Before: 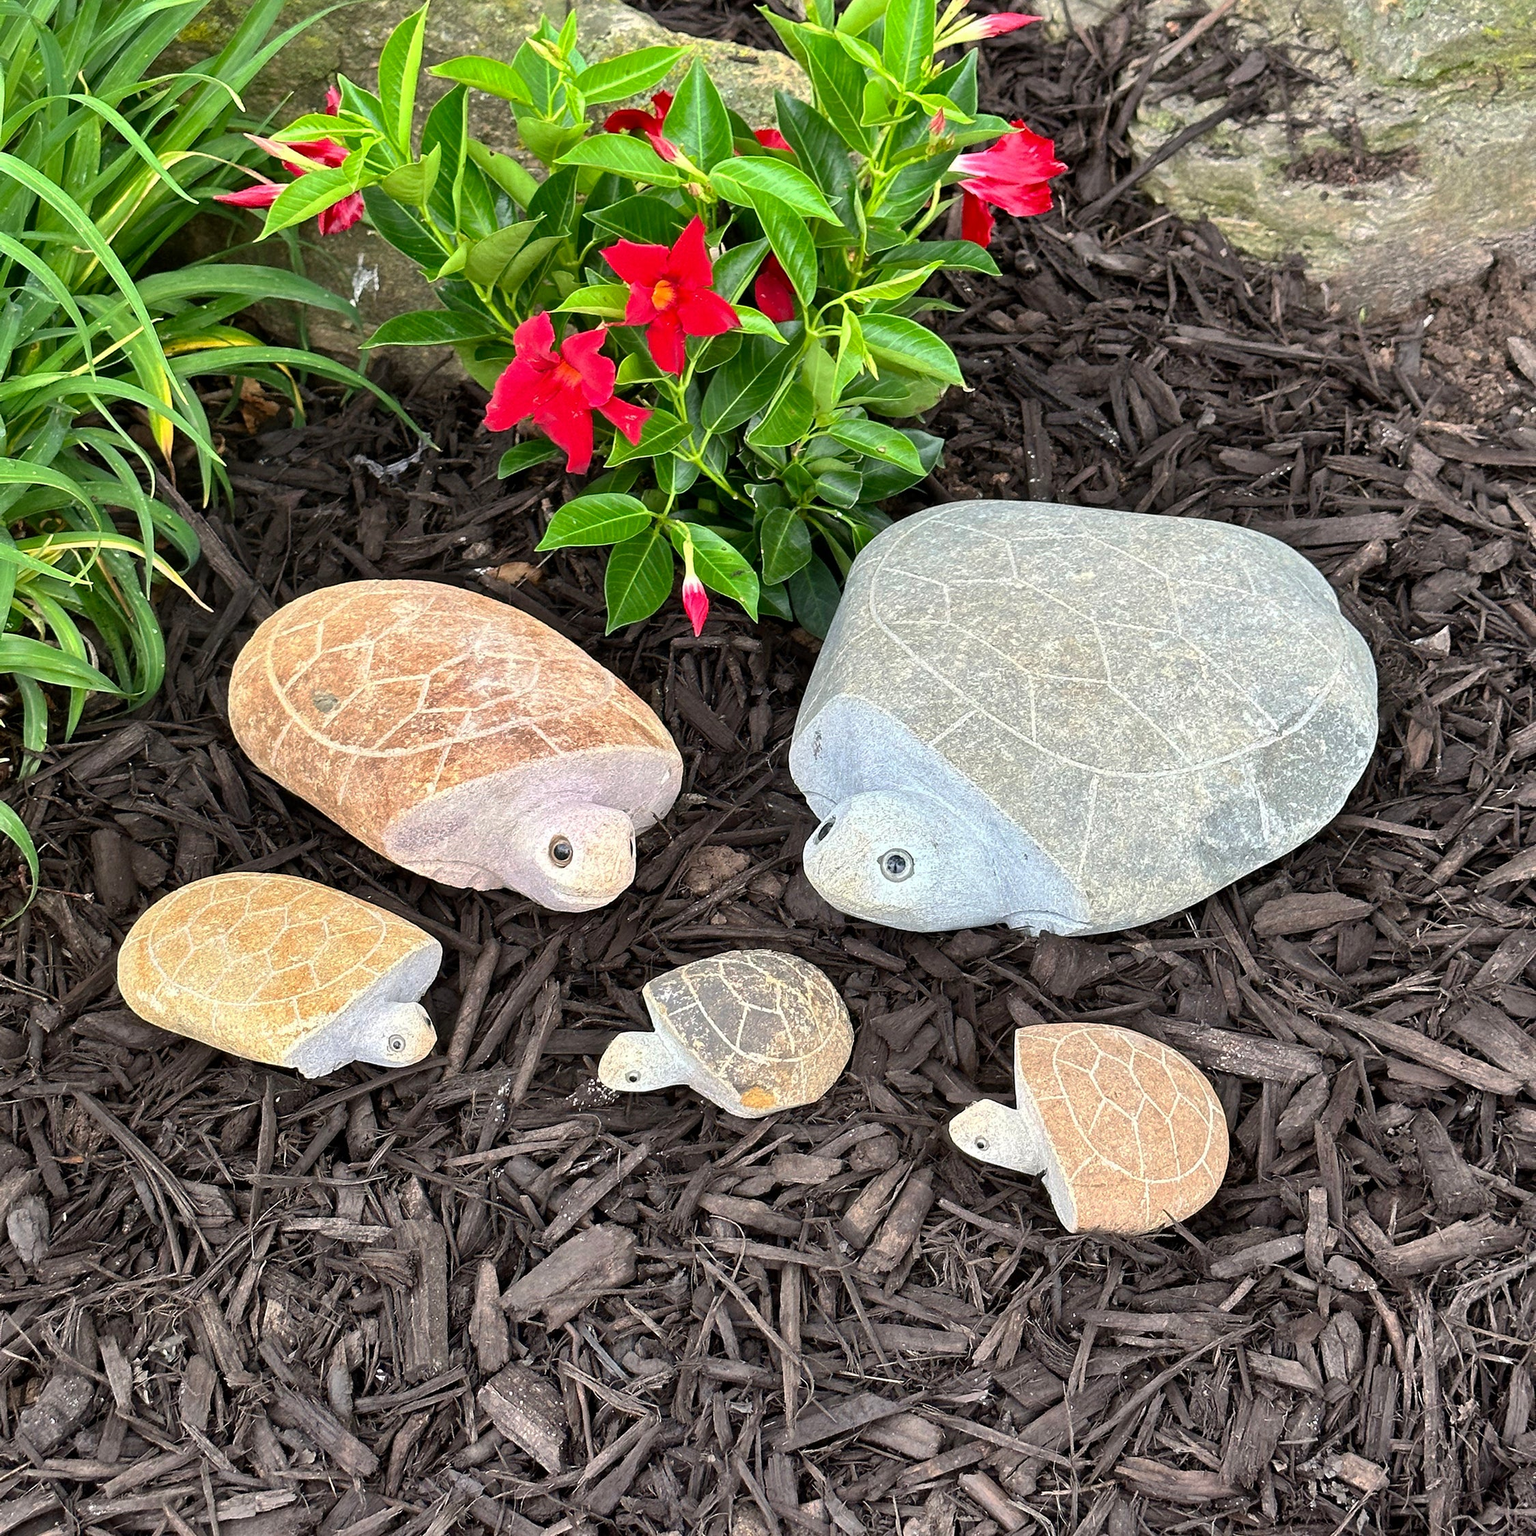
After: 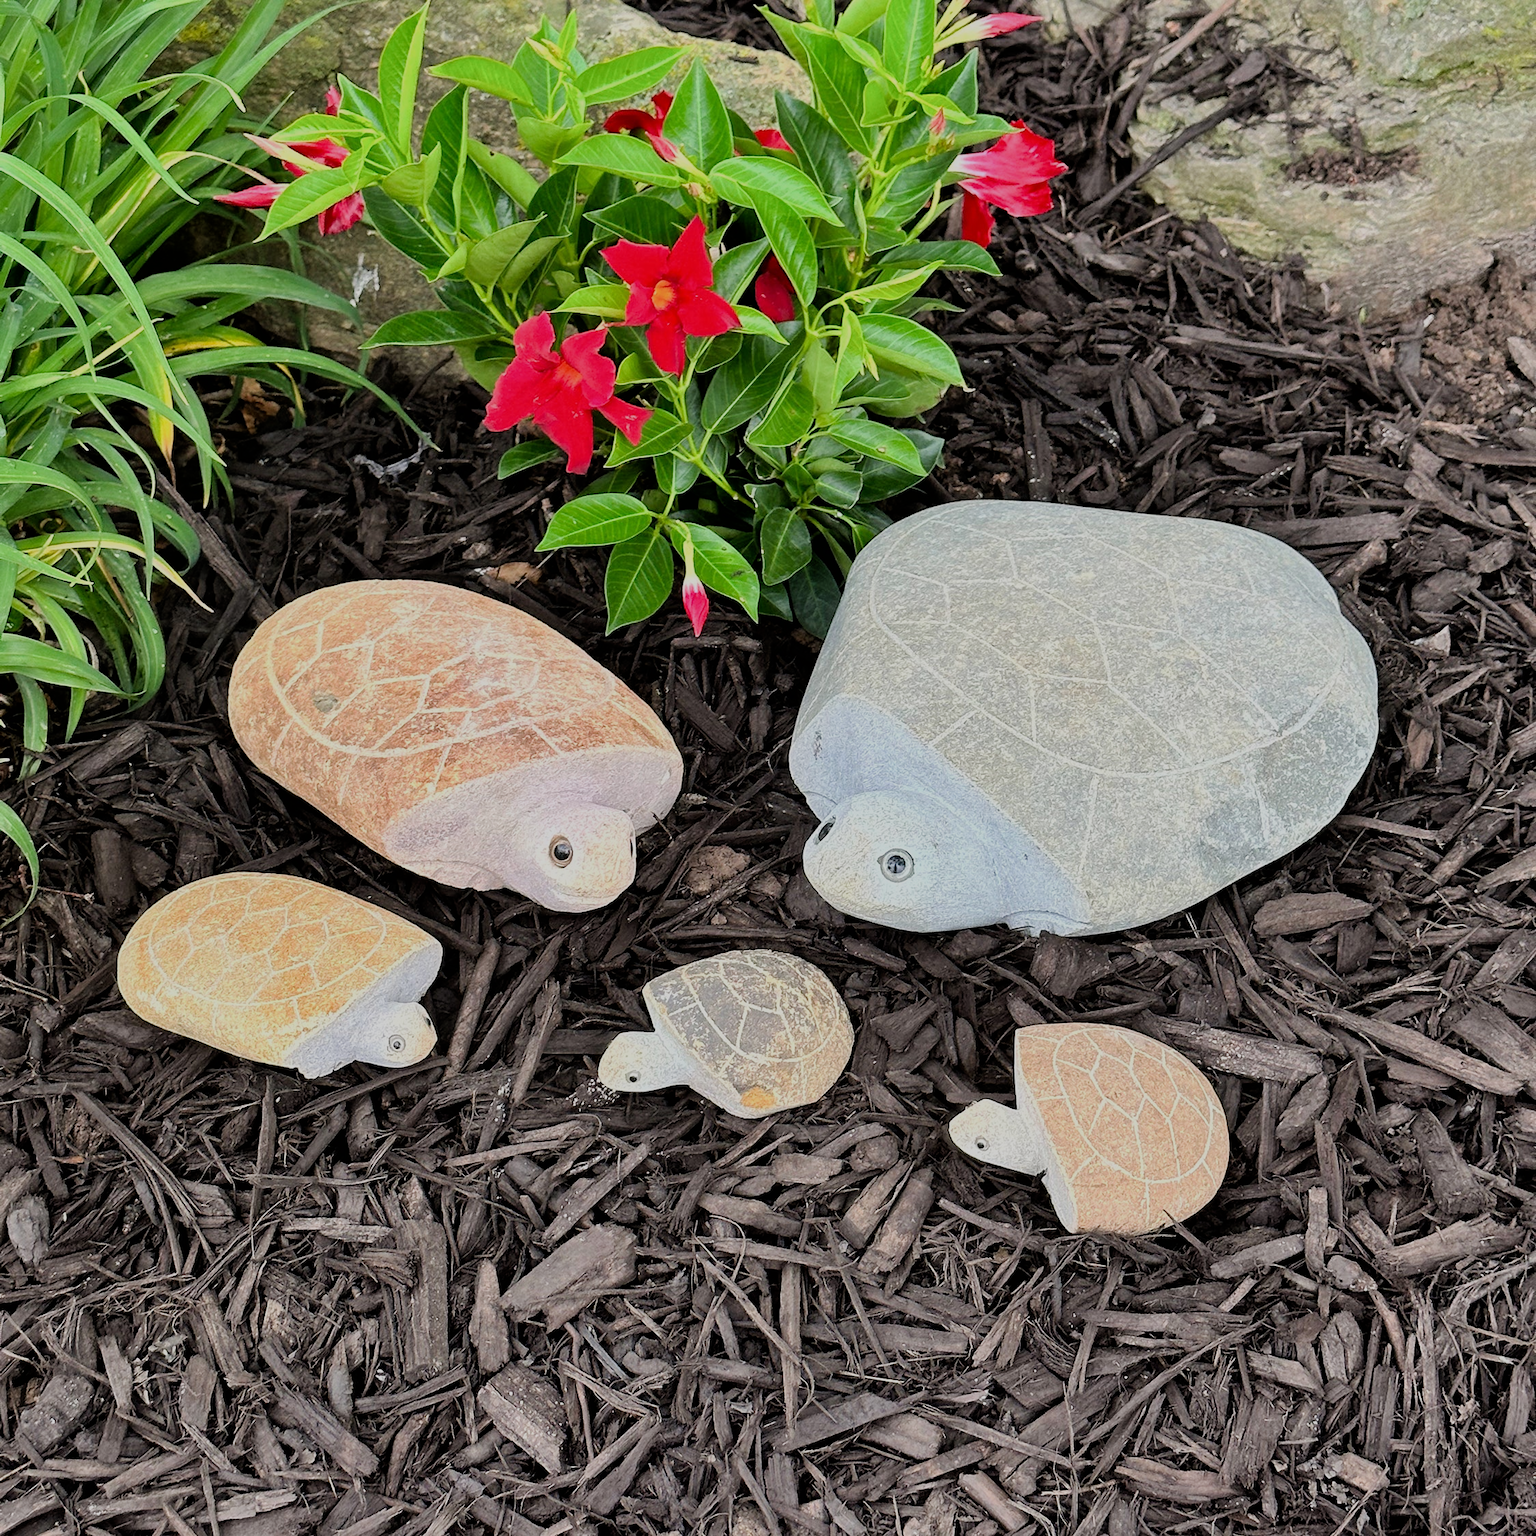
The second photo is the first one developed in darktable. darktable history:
filmic rgb: black relative exposure -6.97 EV, white relative exposure 5.59 EV, hardness 2.86
